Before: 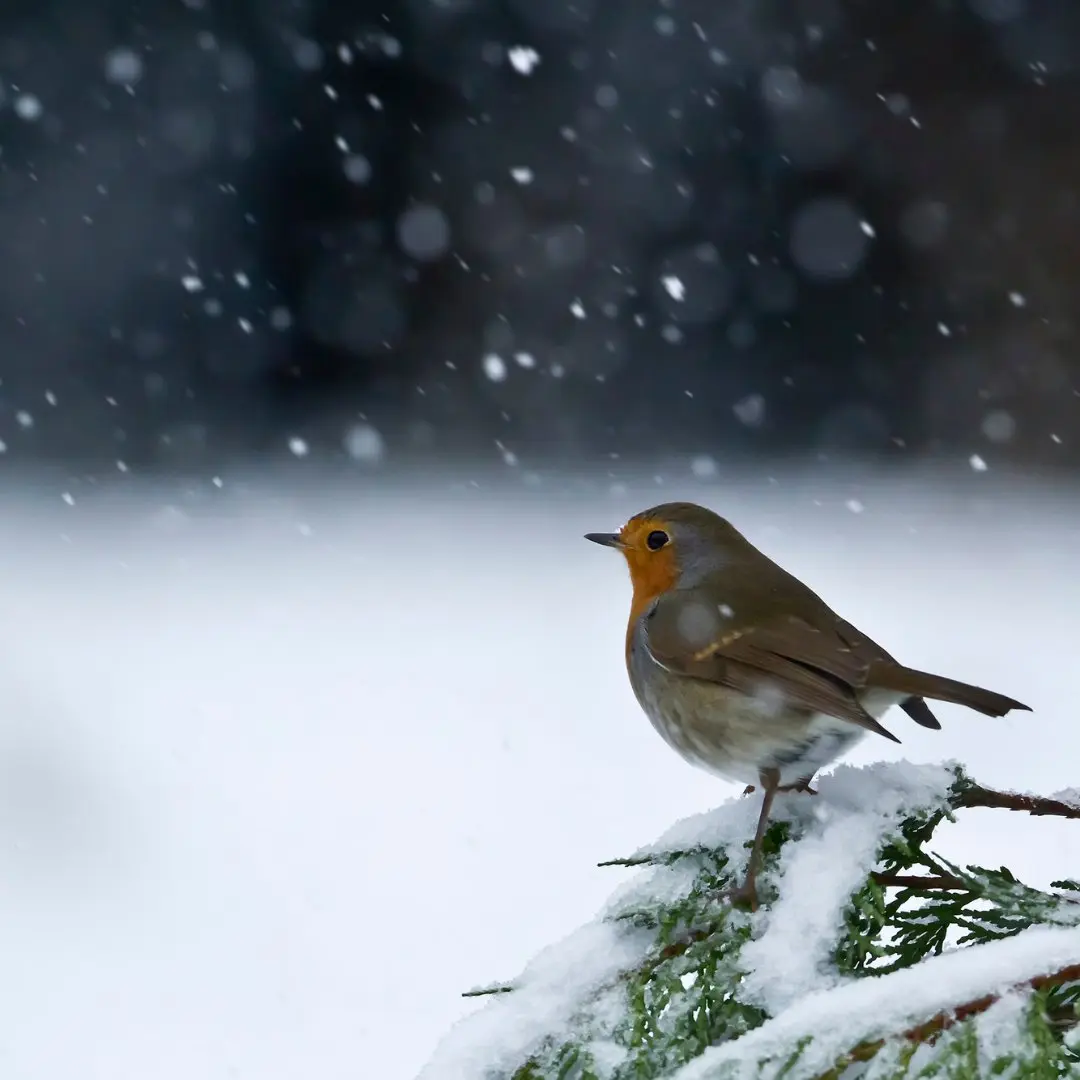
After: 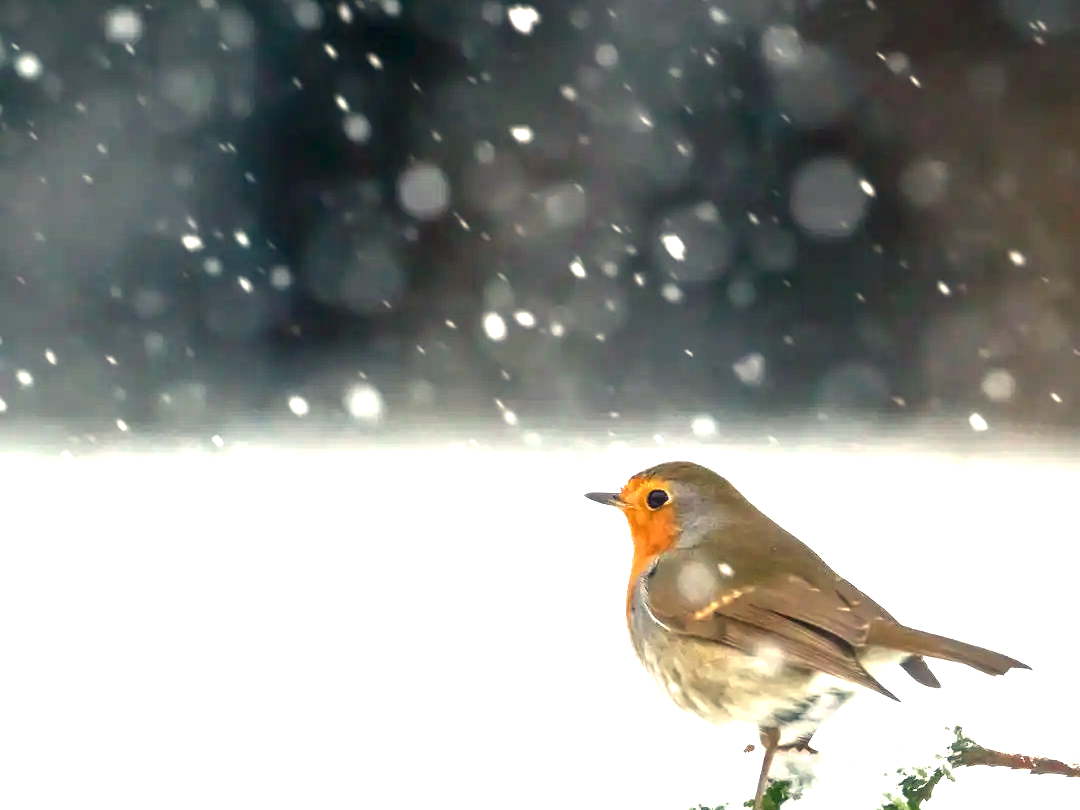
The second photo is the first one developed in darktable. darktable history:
local contrast: on, module defaults
white balance: red 1.123, blue 0.83
contrast brightness saturation: brightness -0.09
exposure: black level correction 0, exposure 1.9 EV, compensate highlight preservation false
crop: top 3.857%, bottom 21.132%
